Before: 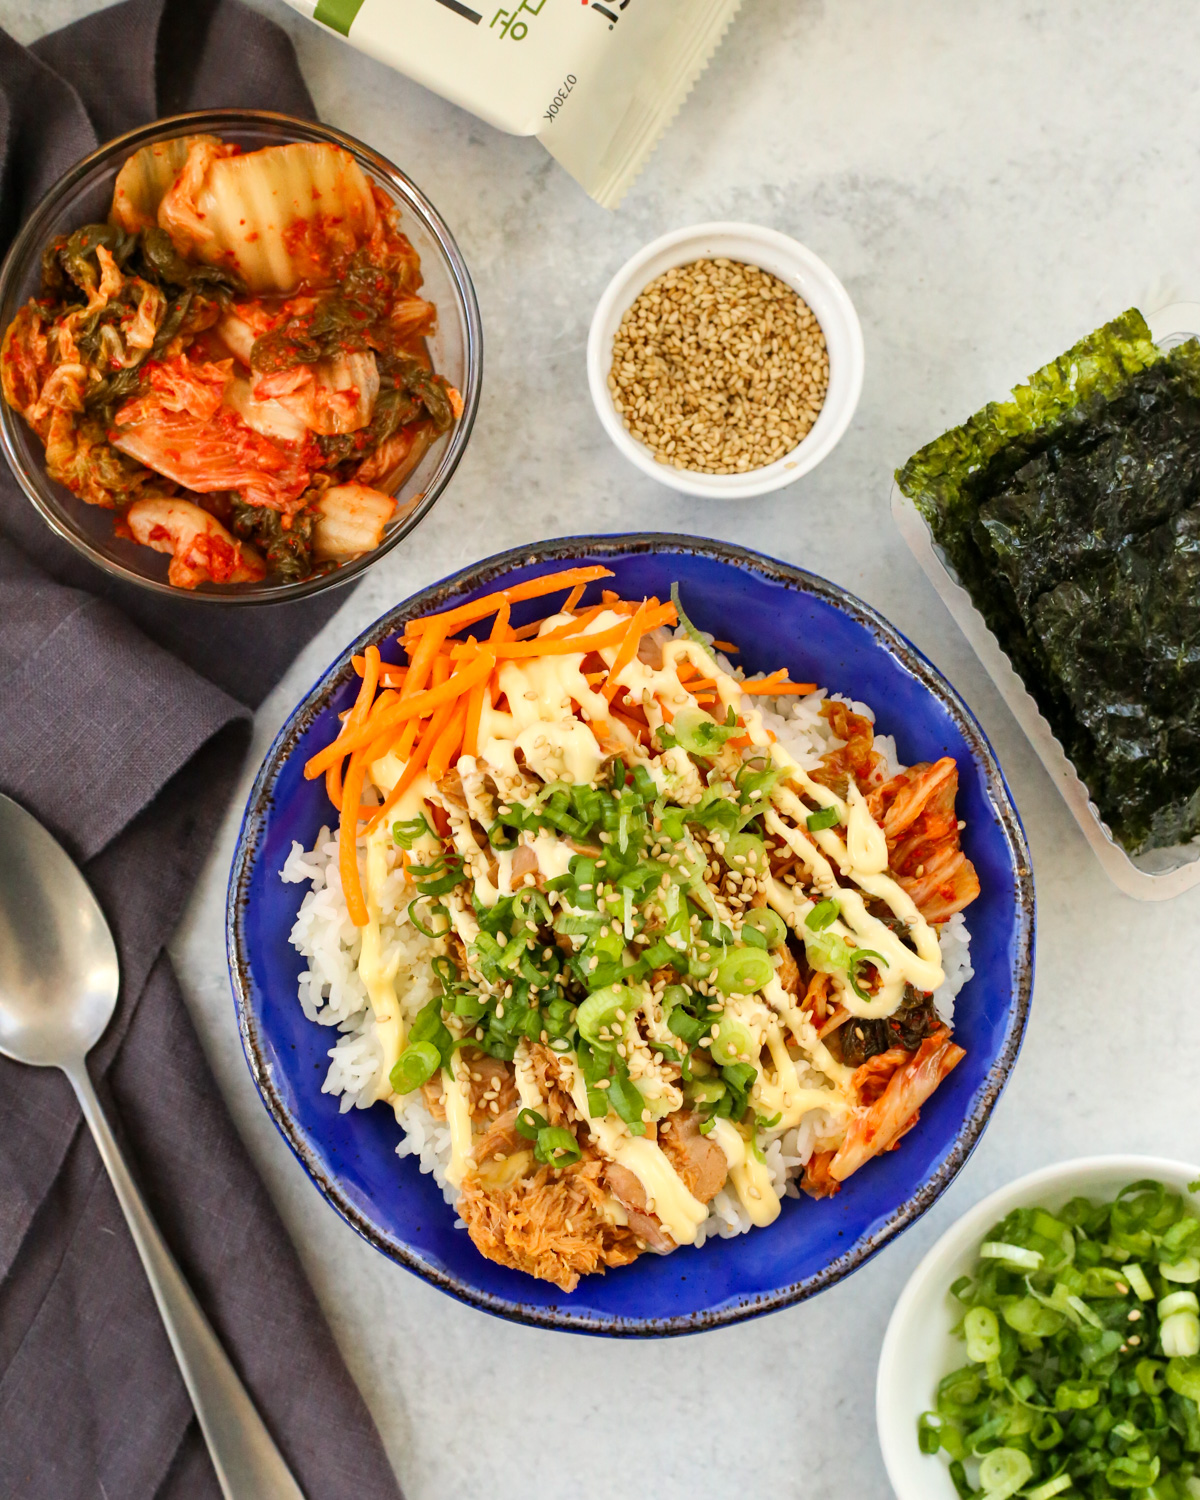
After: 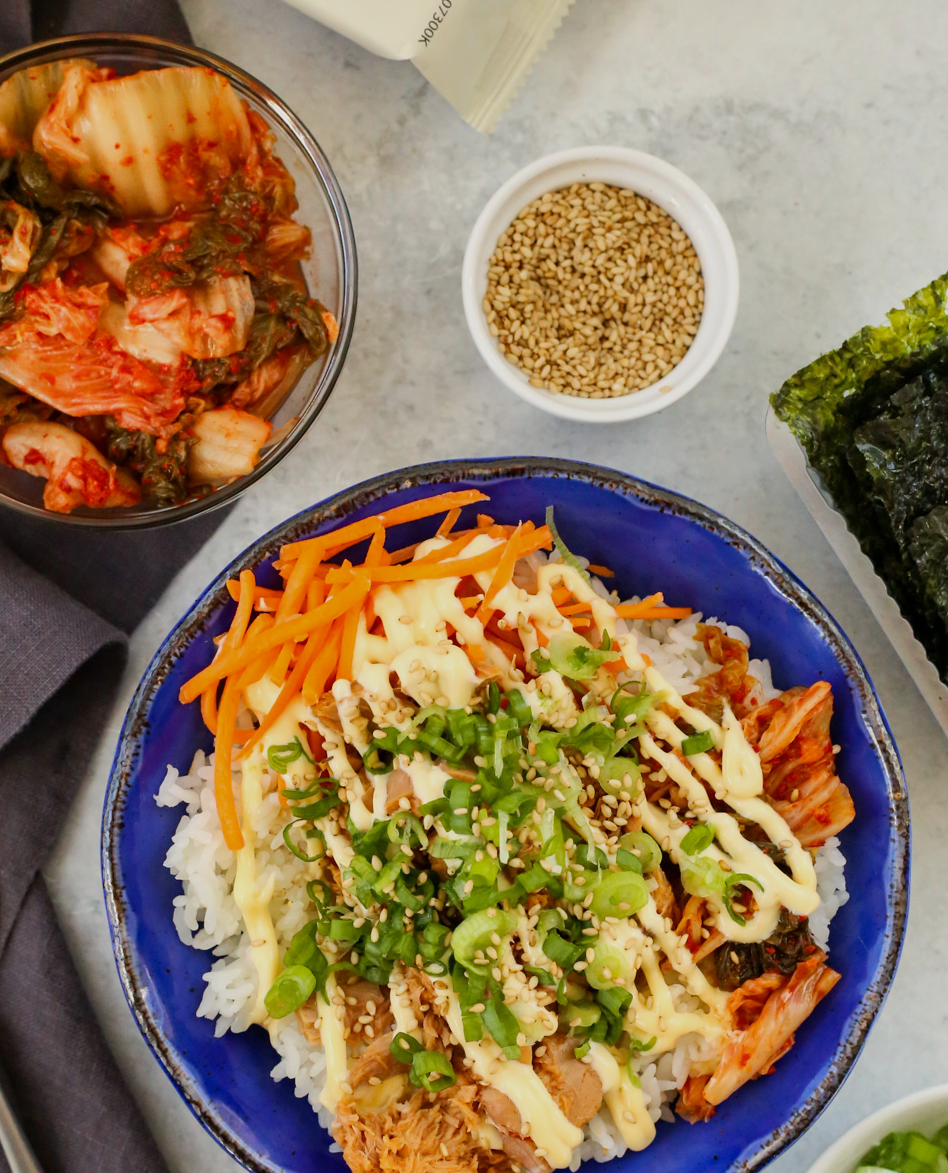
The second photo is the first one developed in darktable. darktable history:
exposure: exposure 0.299 EV, compensate exposure bias true, compensate highlight preservation false
crop and rotate: left 10.472%, top 5.105%, right 10.464%, bottom 16.669%
